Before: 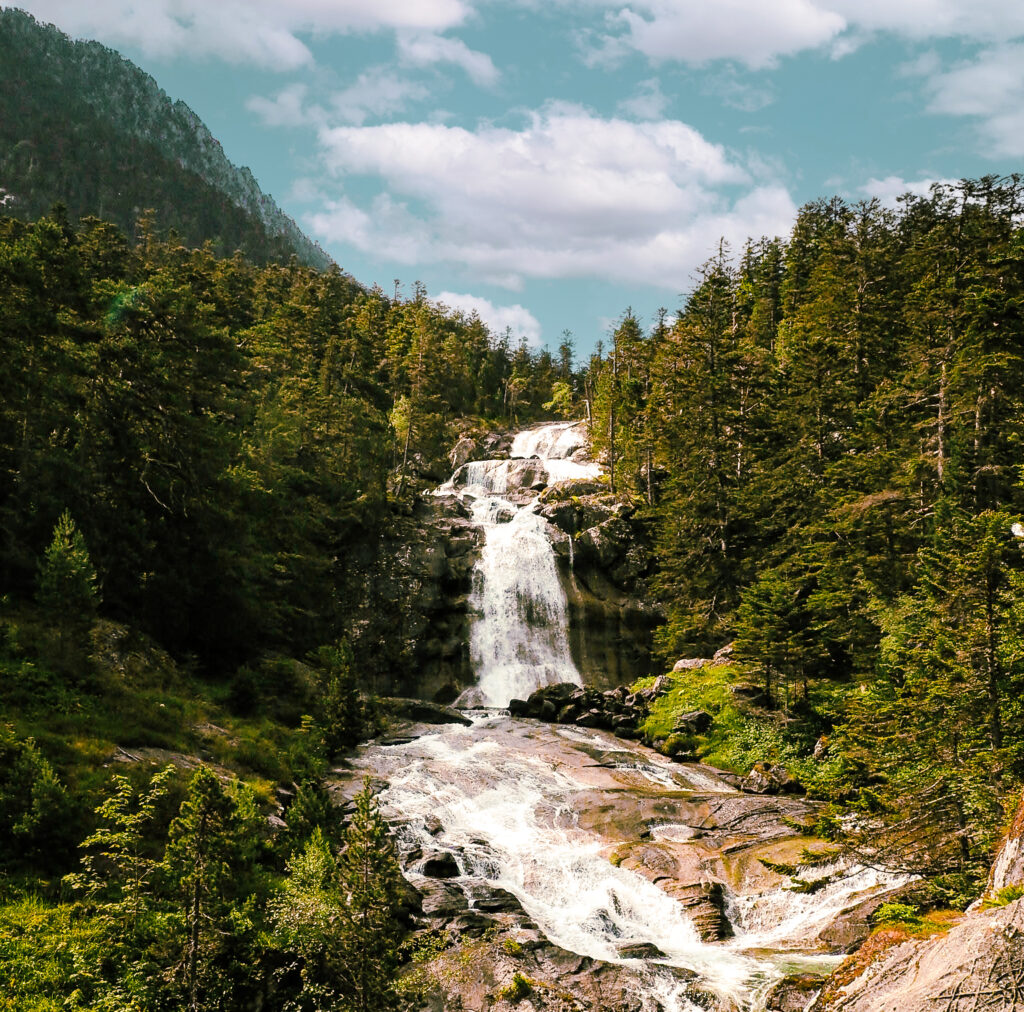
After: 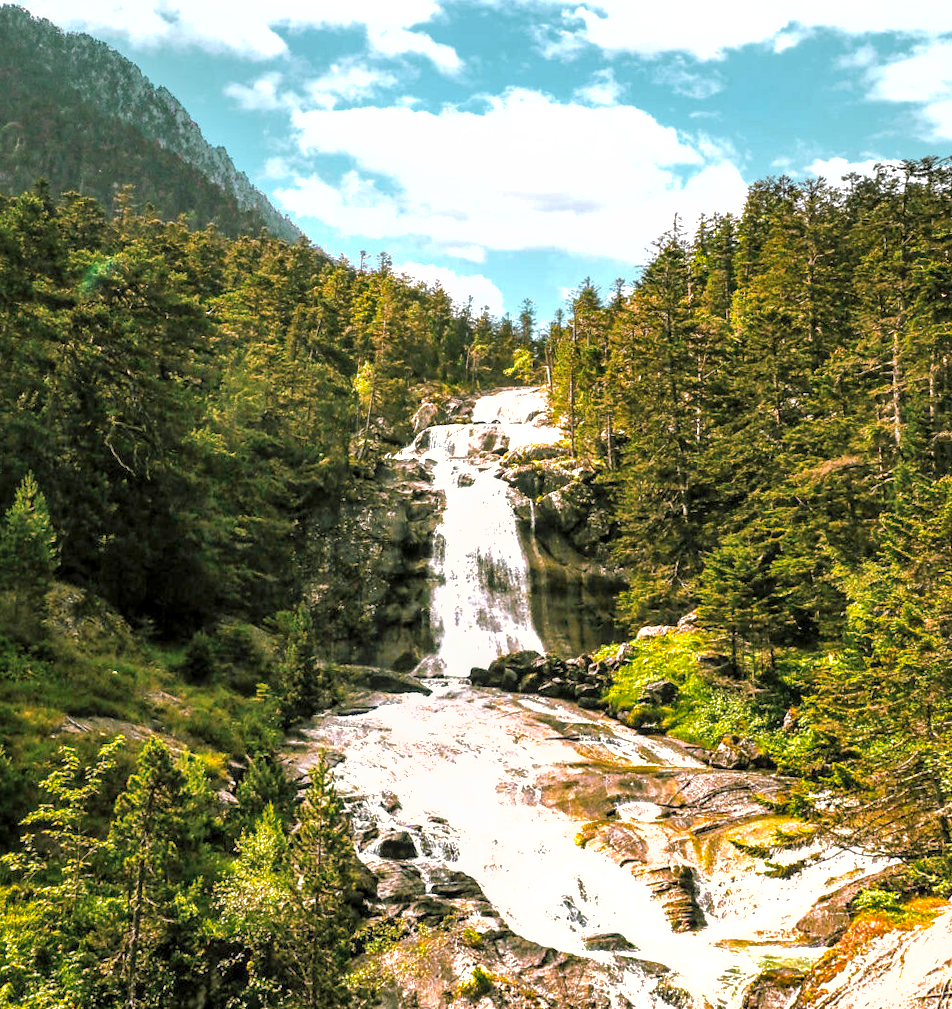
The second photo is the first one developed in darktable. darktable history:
local contrast: on, module defaults
exposure: exposure 1 EV, compensate highlight preservation false
shadows and highlights: on, module defaults
rotate and perspective: rotation 0.215°, lens shift (vertical) -0.139, crop left 0.069, crop right 0.939, crop top 0.002, crop bottom 0.996
